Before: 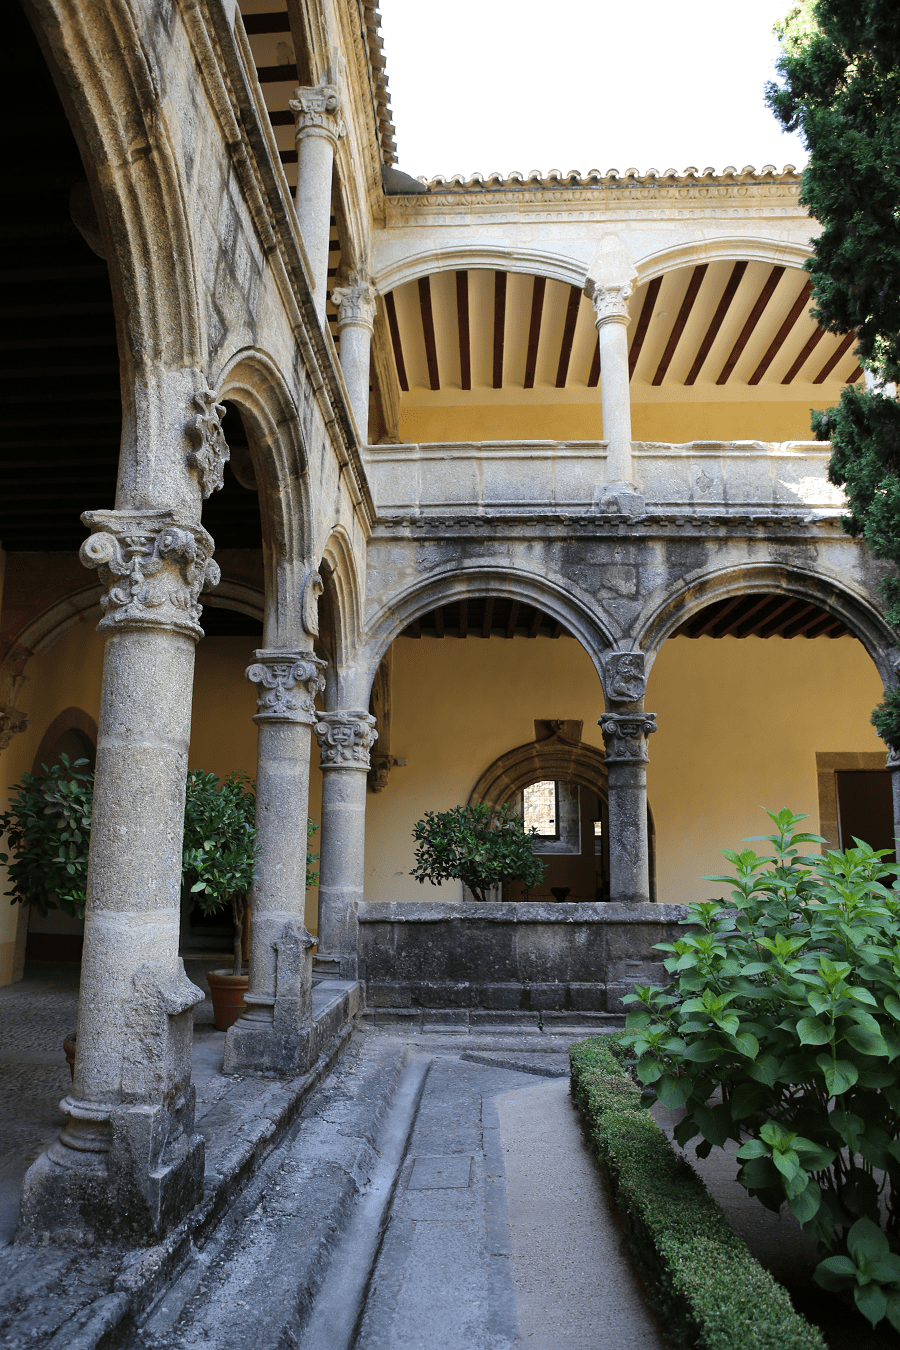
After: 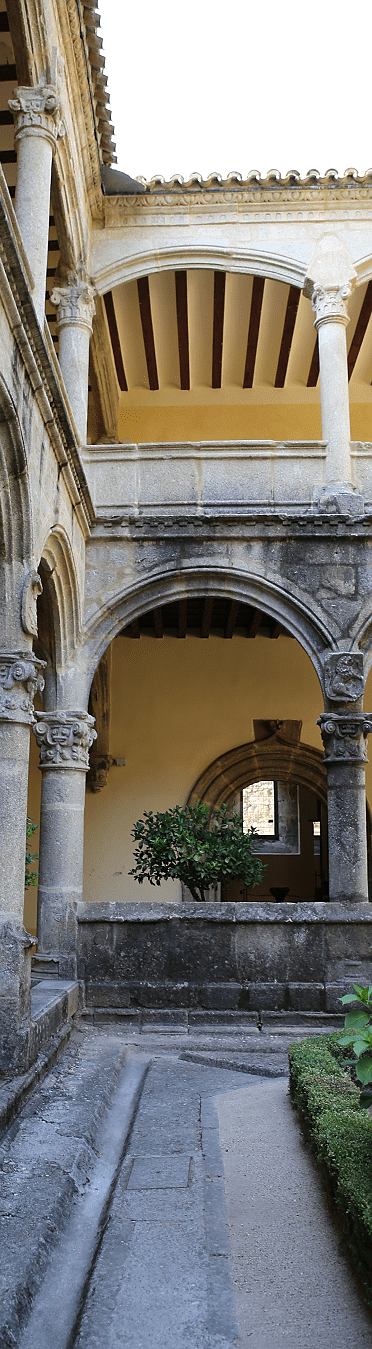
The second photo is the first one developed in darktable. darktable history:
sharpen: radius 0.989, threshold 0.976
crop: left 31.275%, right 27.359%
